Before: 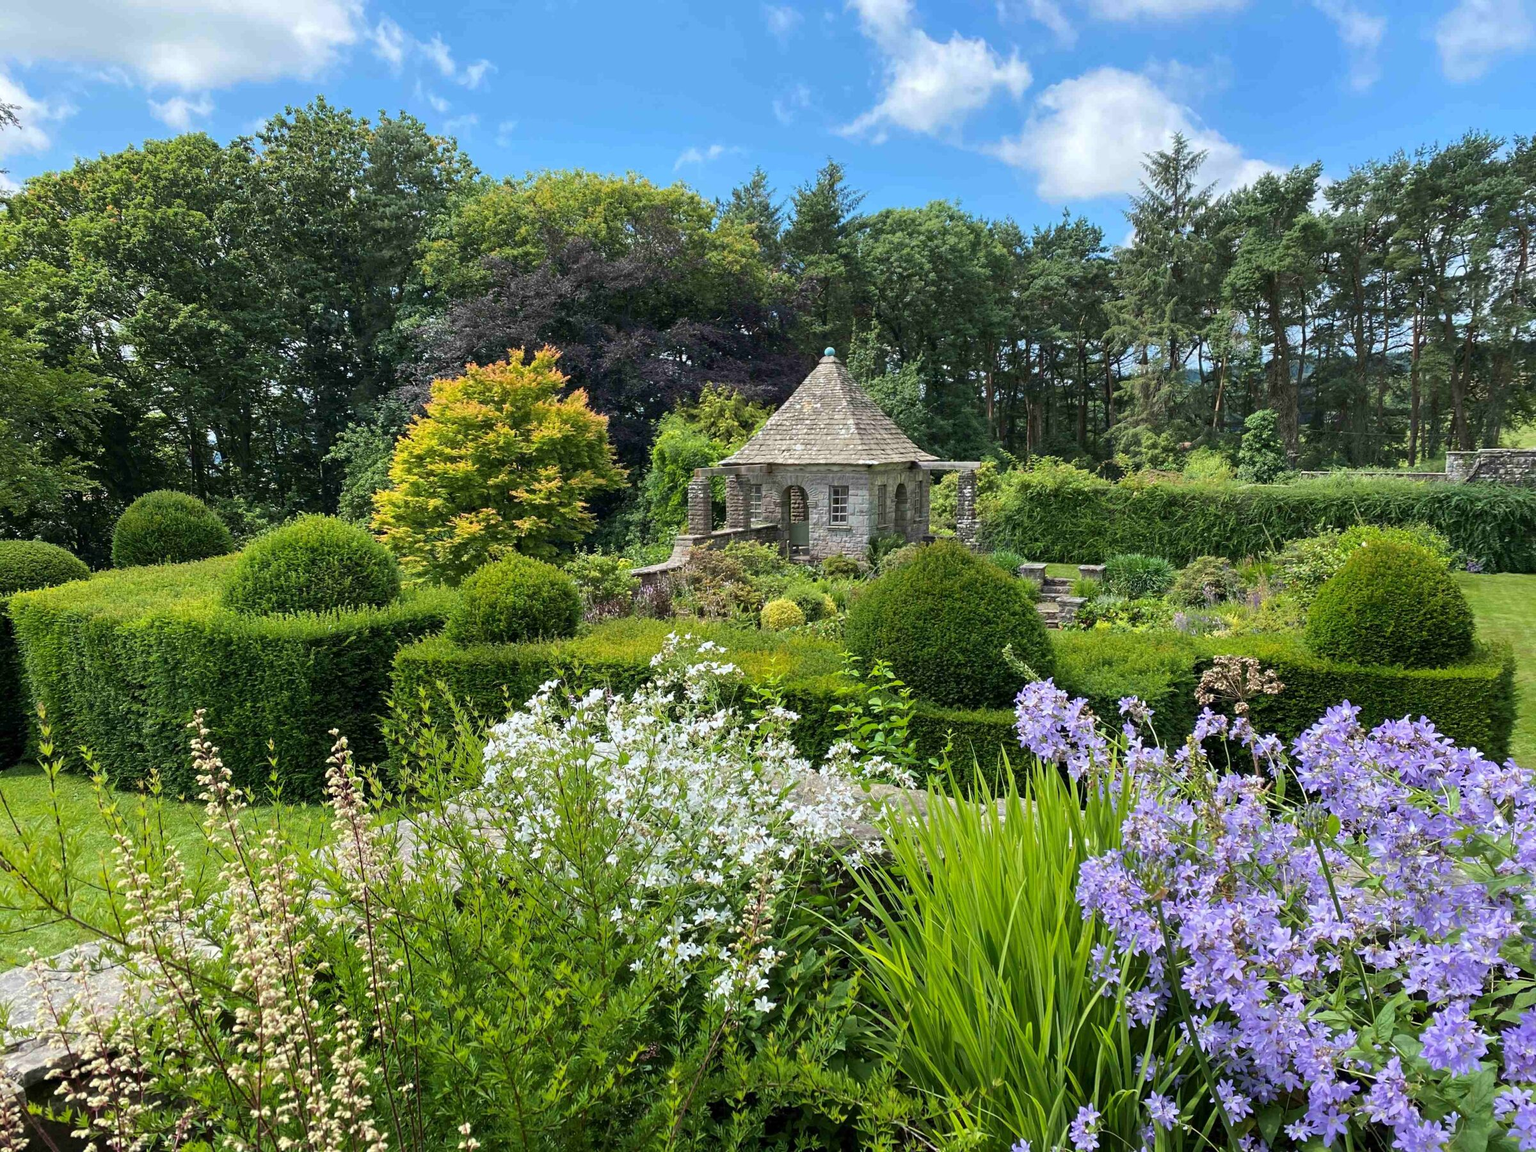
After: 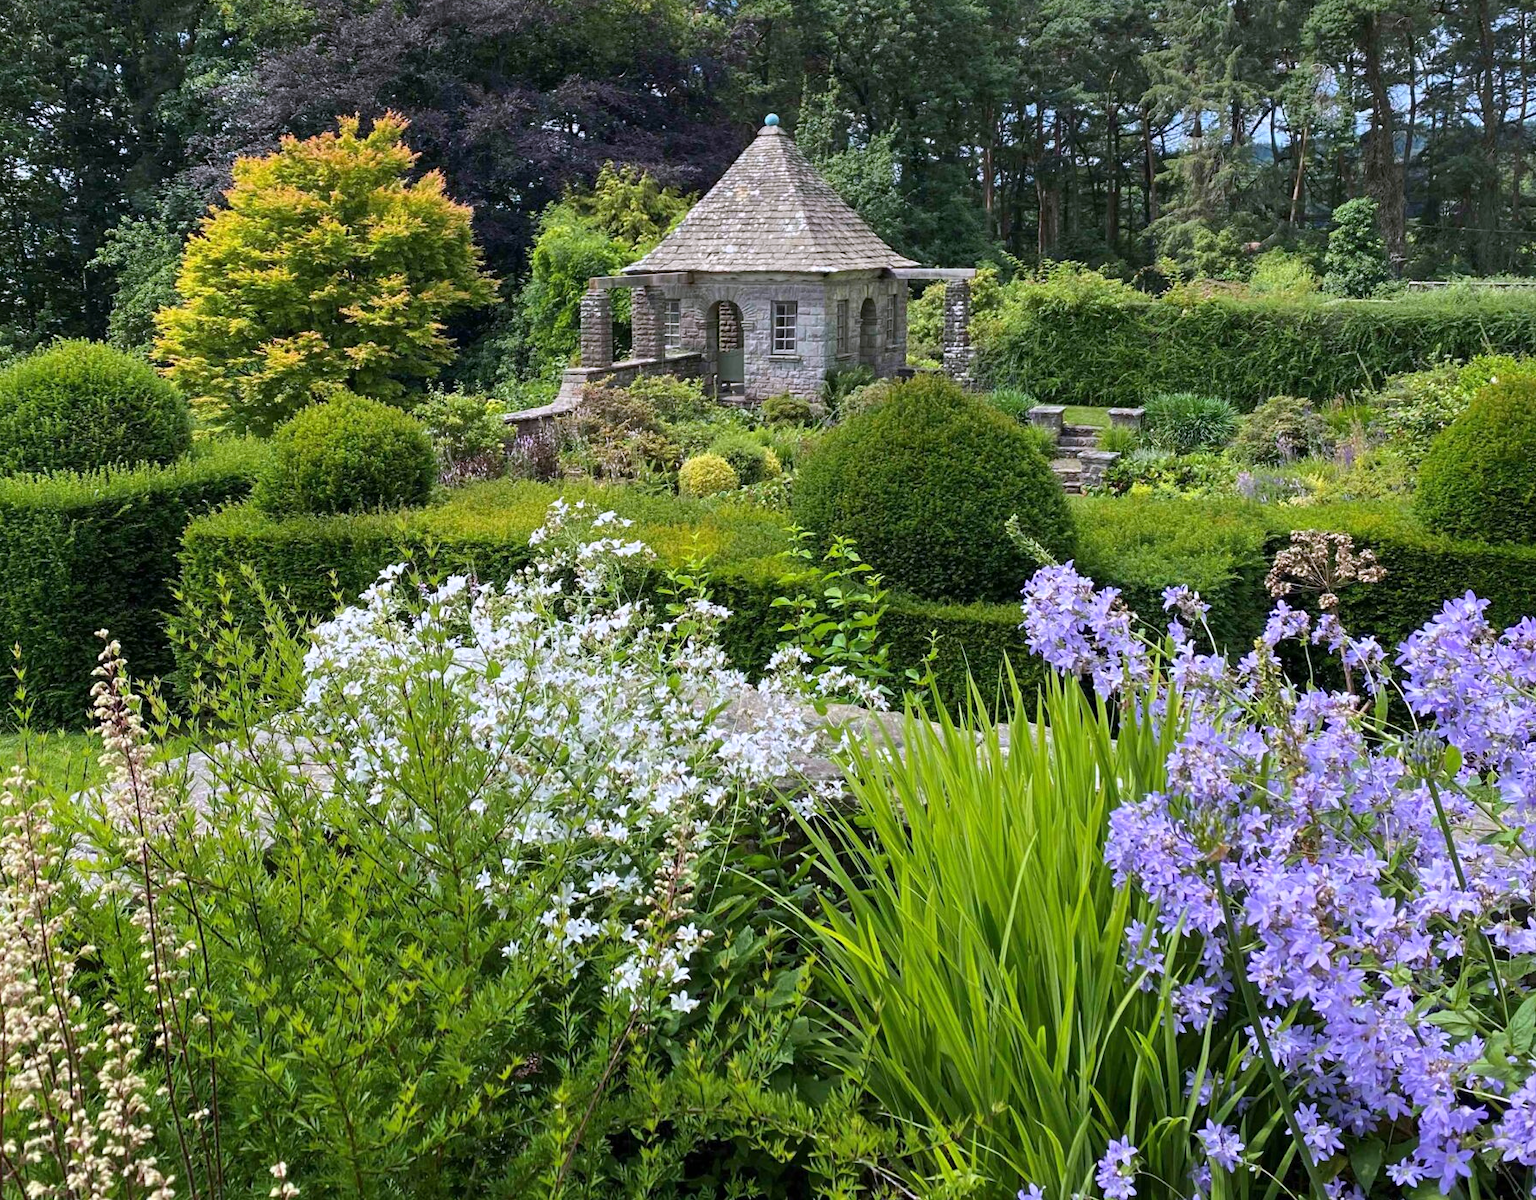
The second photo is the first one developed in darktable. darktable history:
white balance: red 1.004, blue 1.096
crop: left 16.871%, top 22.857%, right 9.116%
